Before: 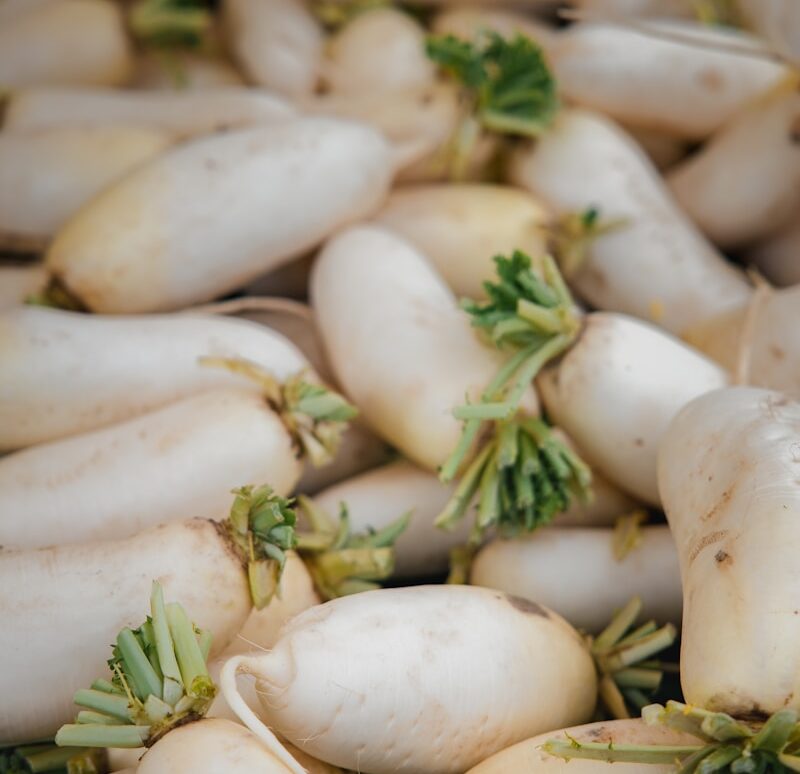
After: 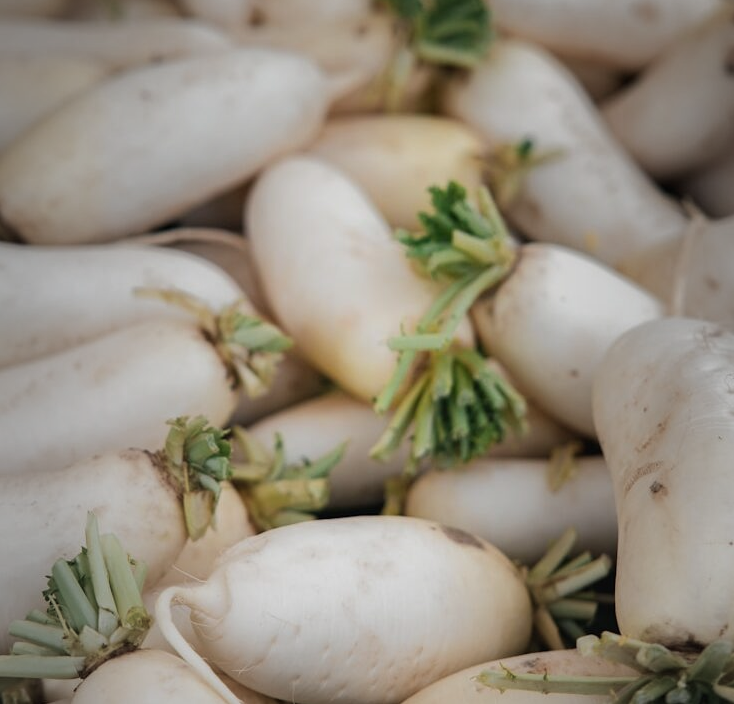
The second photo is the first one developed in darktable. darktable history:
vignetting: fall-off start 18.32%, fall-off radius 137.95%, brightness -0.287, center (0.037, -0.086), width/height ratio 0.618, shape 0.584
crop and rotate: left 8.233%, top 8.941%
